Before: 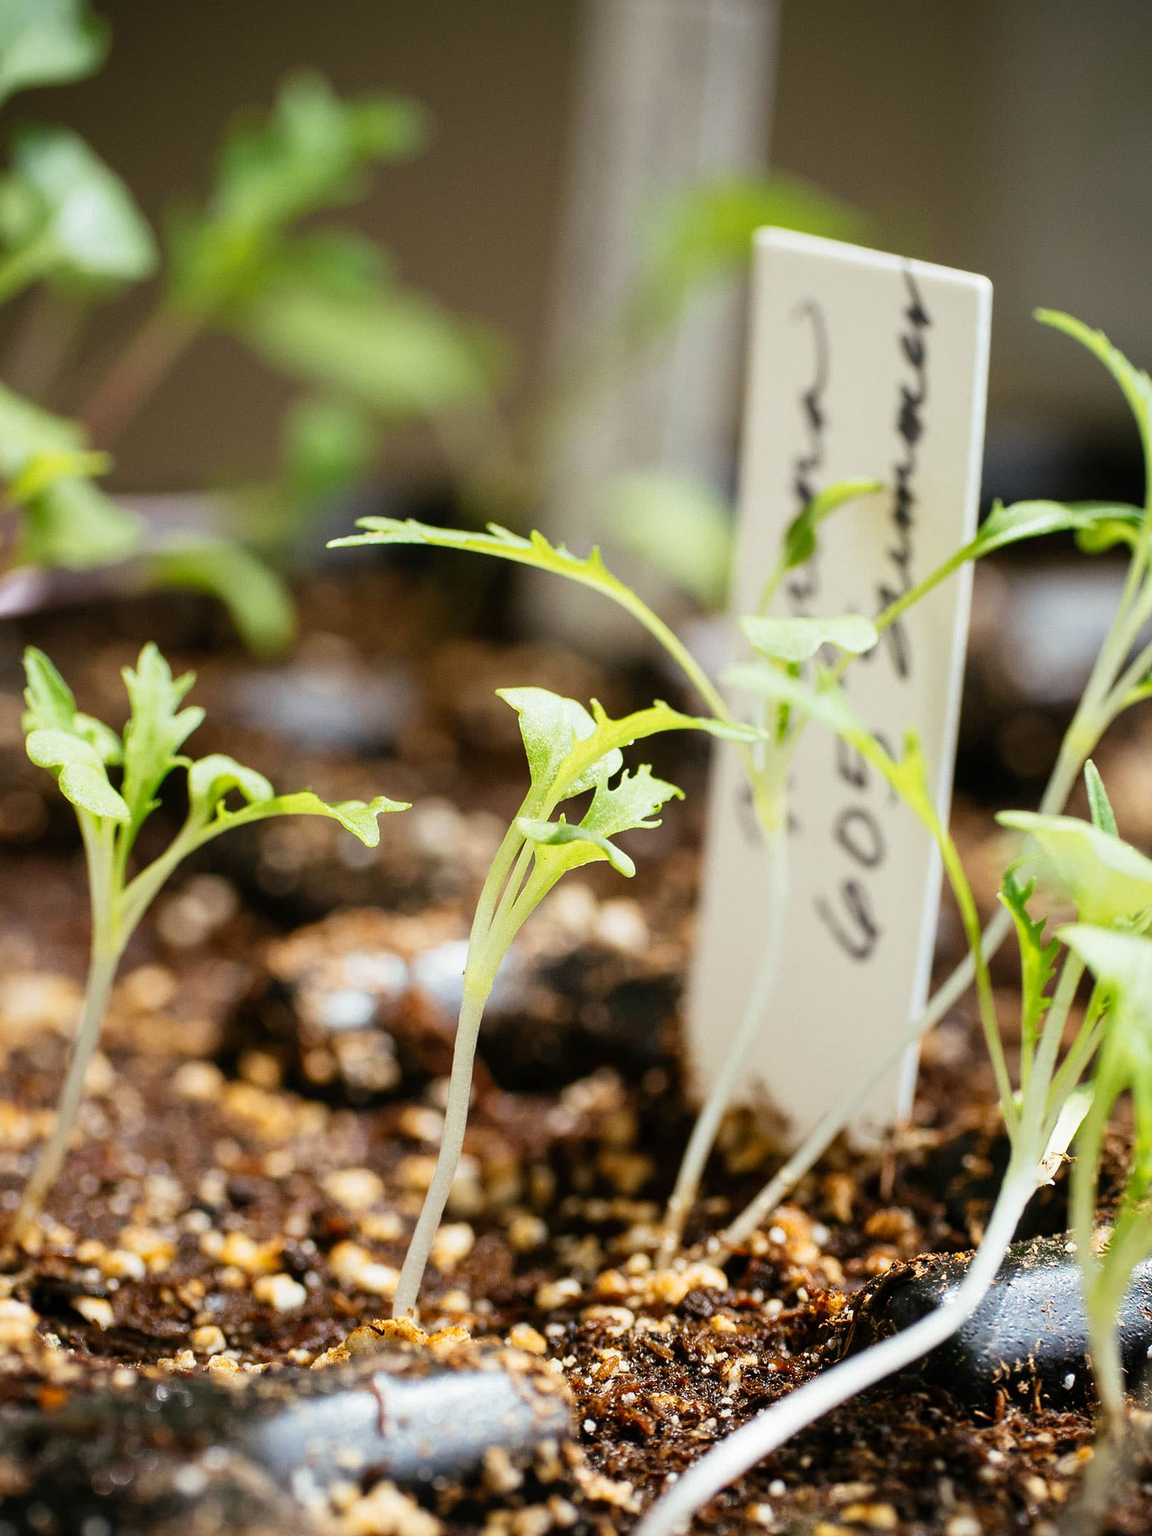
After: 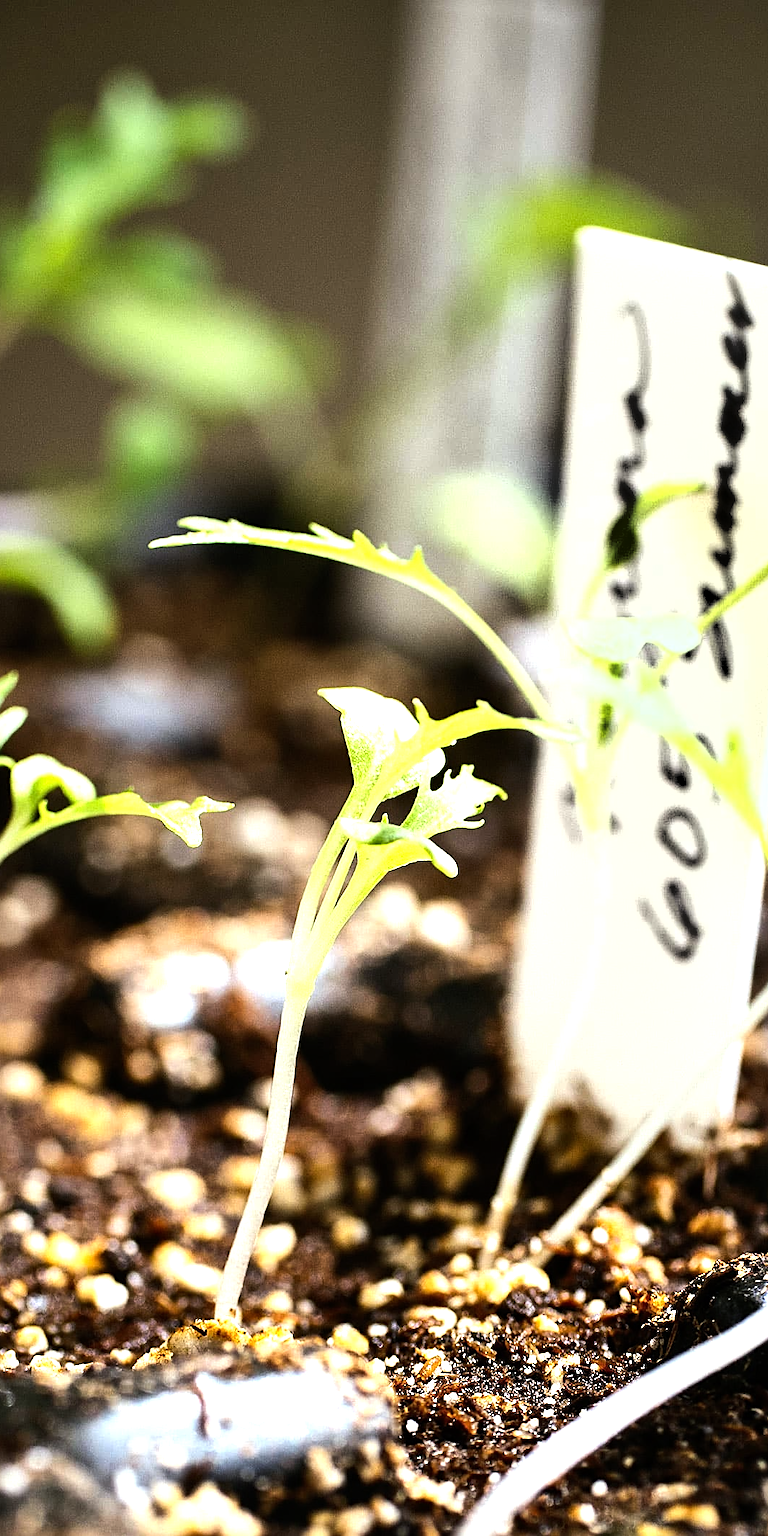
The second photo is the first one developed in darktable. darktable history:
crop and rotate: left 15.446%, right 17.836%
shadows and highlights: highlights color adjustment 0%, soften with gaussian
sharpen: on, module defaults
white balance: red 0.983, blue 1.036
exposure: exposure 0.014 EV, compensate highlight preservation false
tone equalizer: -8 EV -1.08 EV, -7 EV -1.01 EV, -6 EV -0.867 EV, -5 EV -0.578 EV, -3 EV 0.578 EV, -2 EV 0.867 EV, -1 EV 1.01 EV, +0 EV 1.08 EV, edges refinement/feathering 500, mask exposure compensation -1.57 EV, preserve details no
